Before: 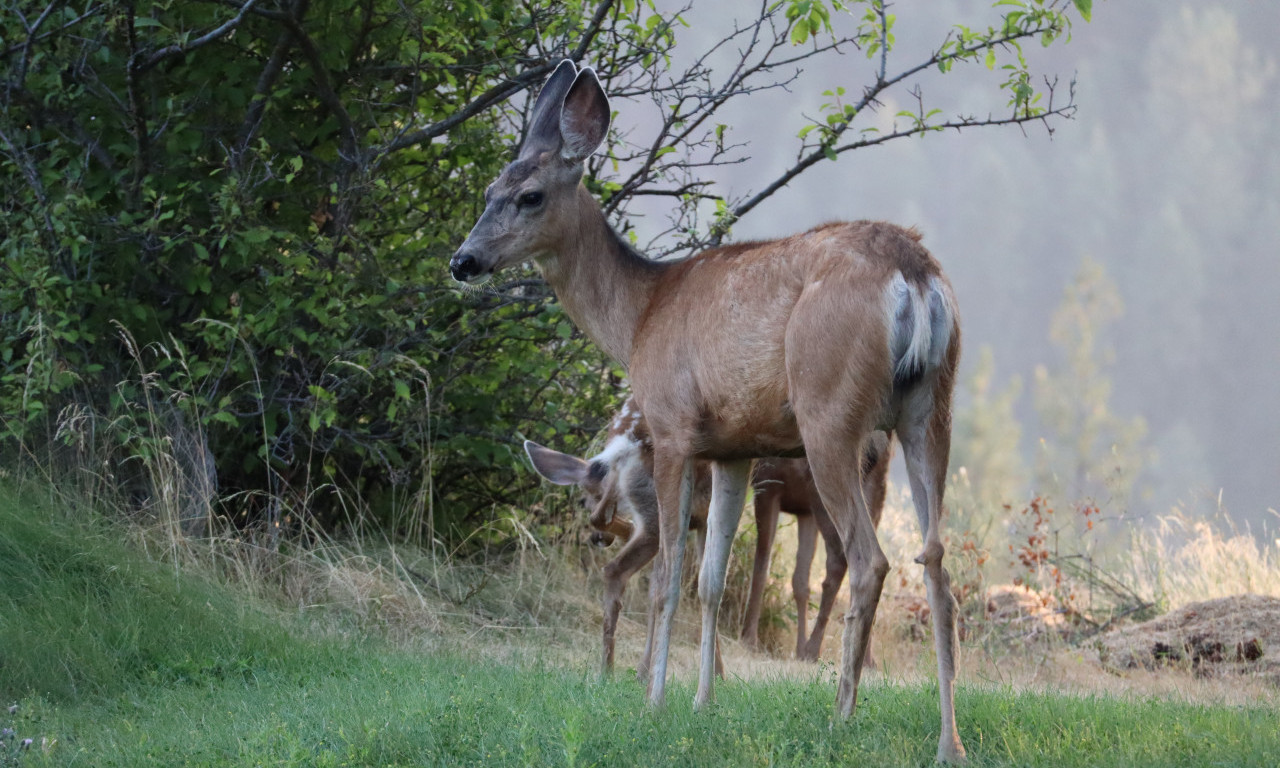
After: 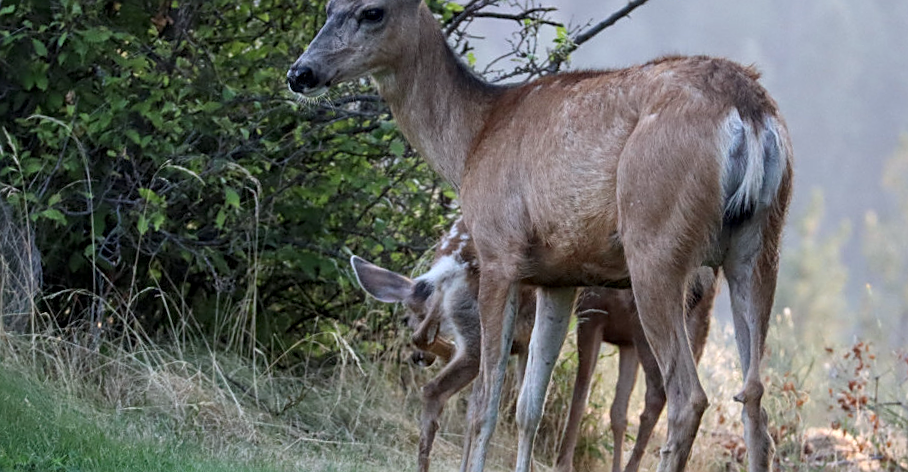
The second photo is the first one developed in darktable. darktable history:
white balance: red 0.983, blue 1.036
crop and rotate: angle -3.37°, left 9.79%, top 20.73%, right 12.42%, bottom 11.82%
sharpen: on, module defaults
local contrast: on, module defaults
